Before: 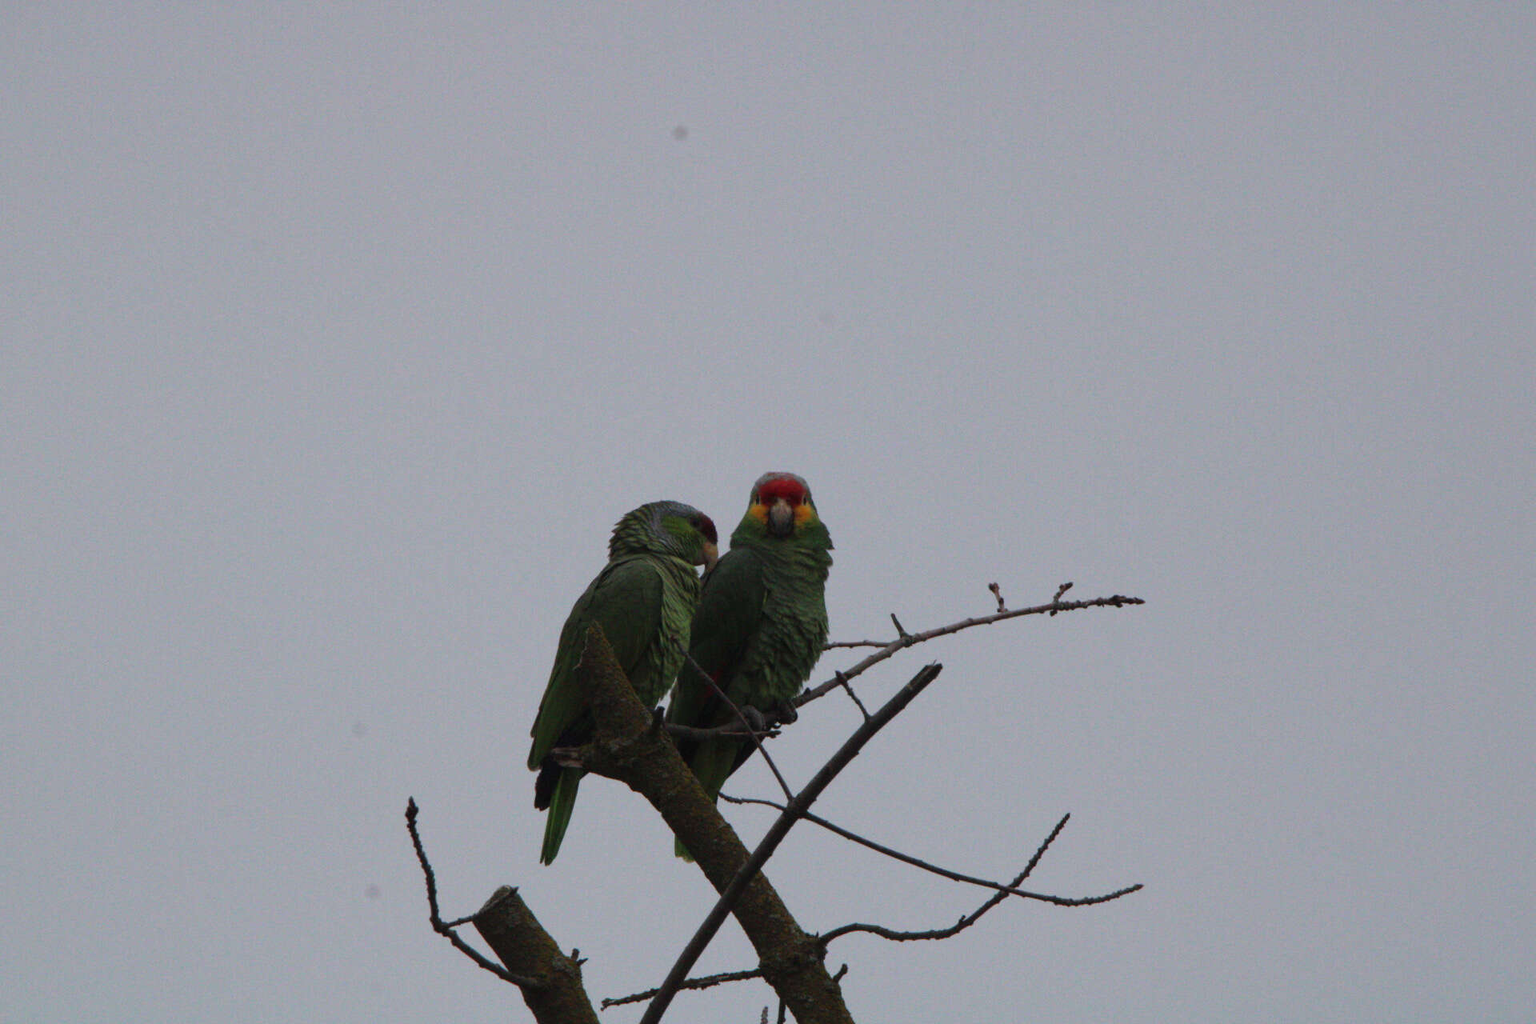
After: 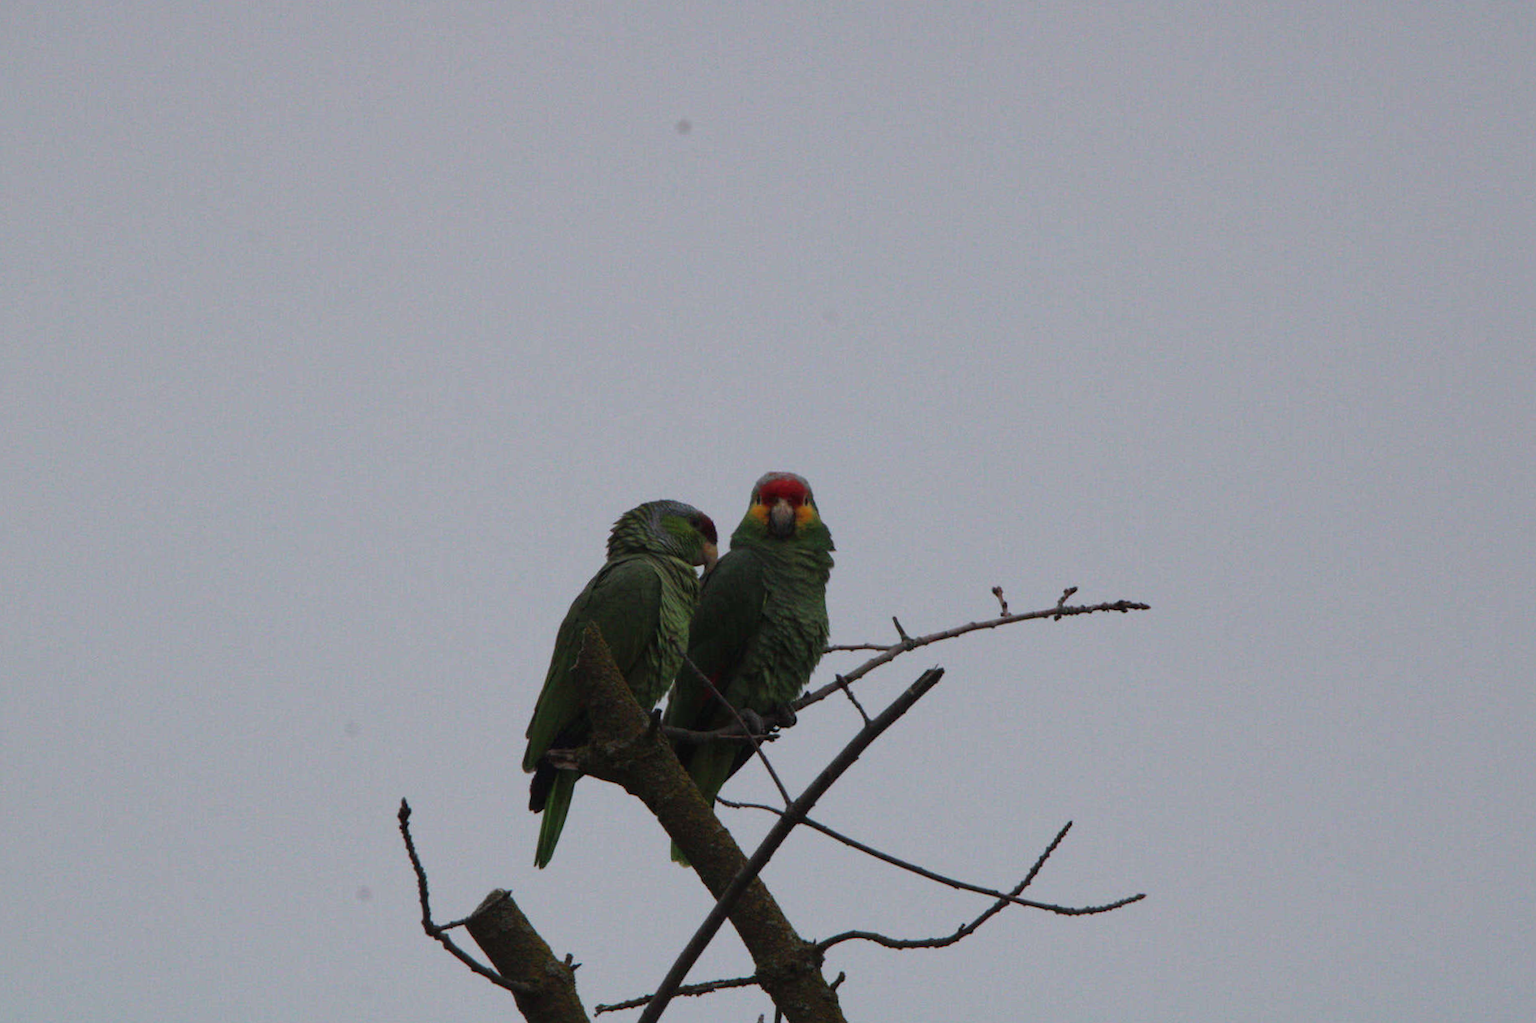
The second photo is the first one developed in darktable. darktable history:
crop and rotate: angle -0.567°
